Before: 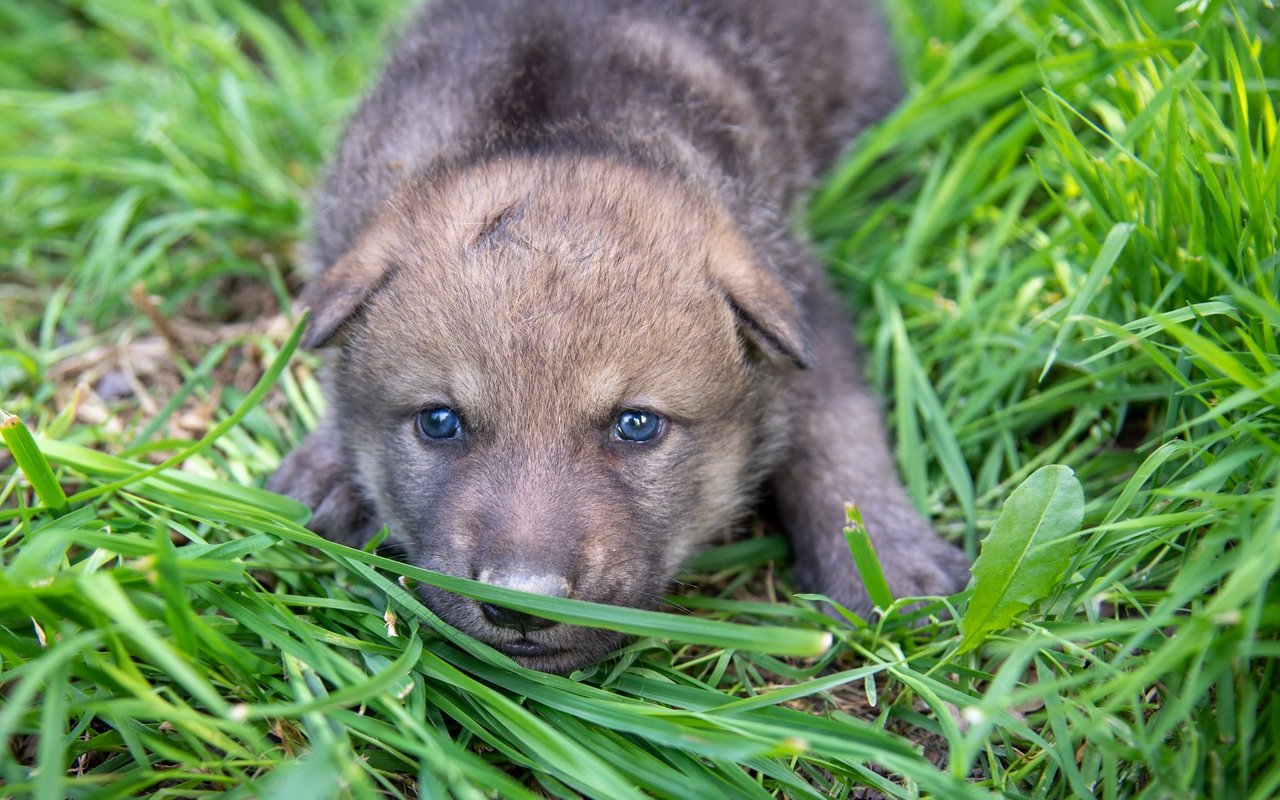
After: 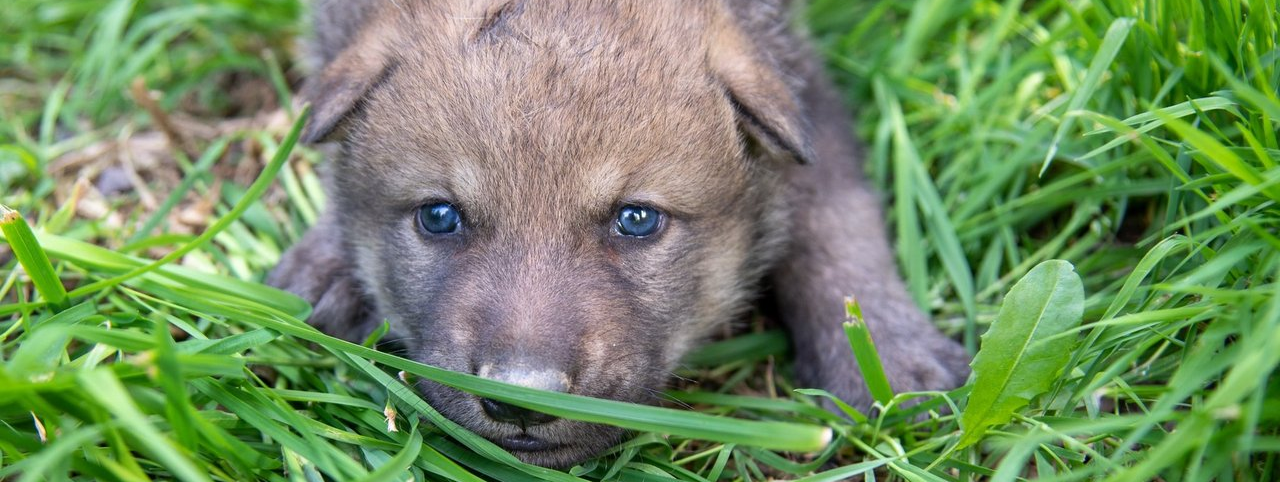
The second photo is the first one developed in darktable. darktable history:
crop and rotate: top 25.667%, bottom 13.976%
